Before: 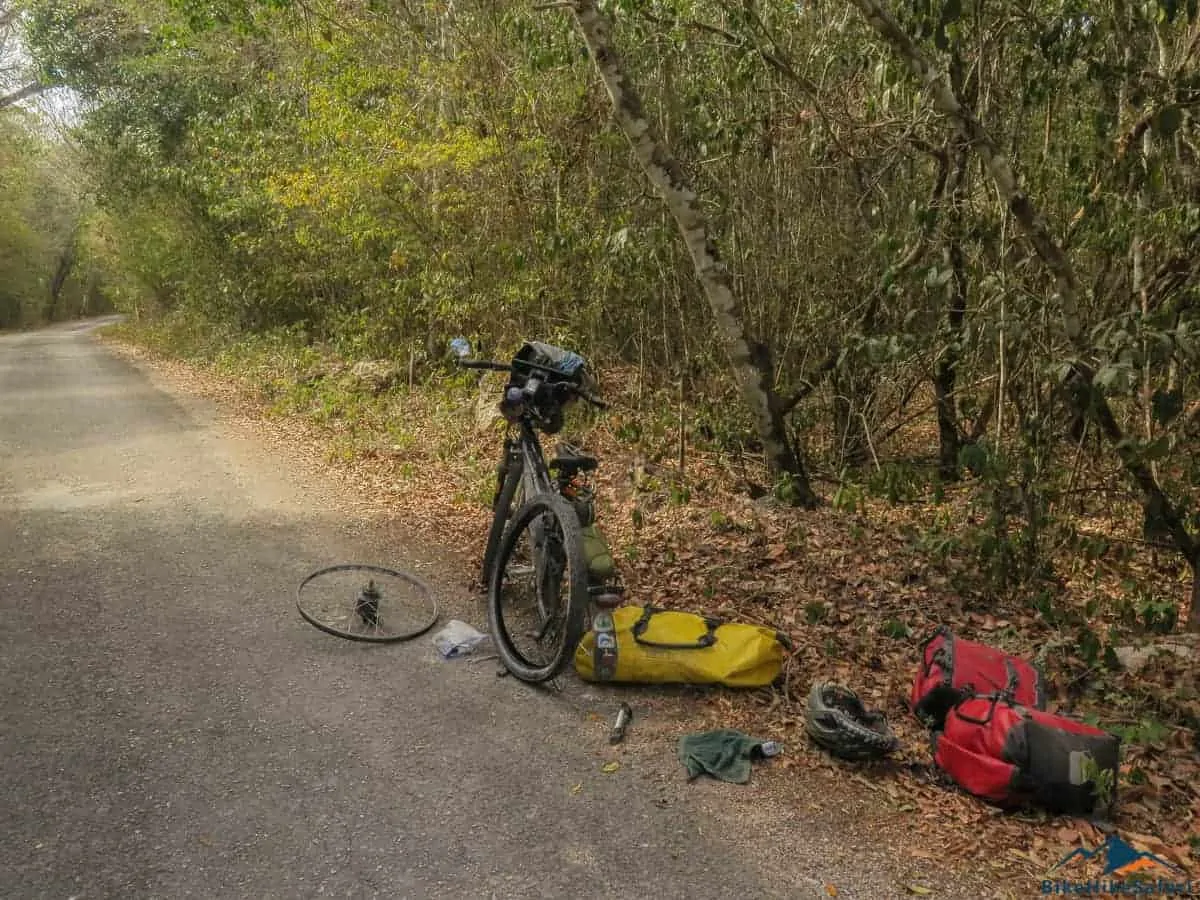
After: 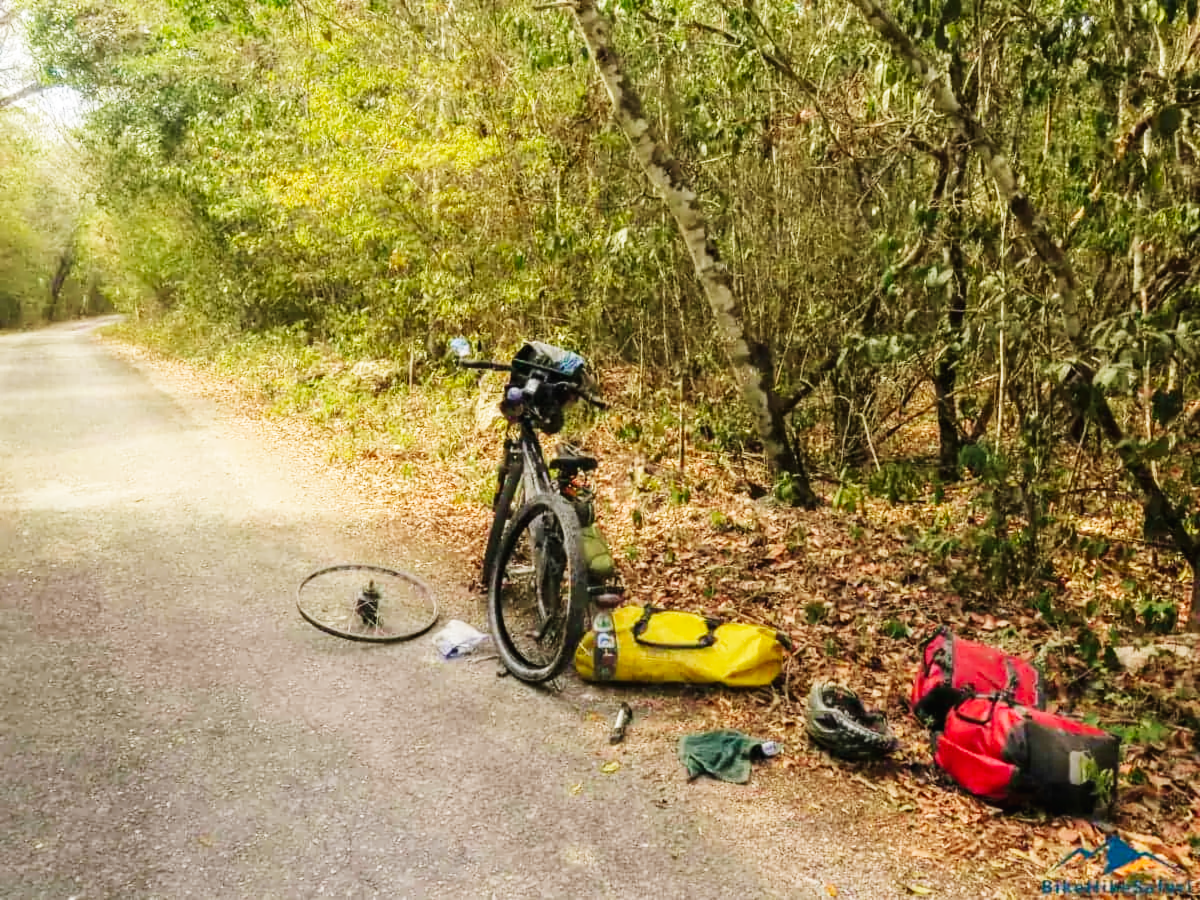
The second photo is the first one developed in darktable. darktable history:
velvia: on, module defaults
base curve: curves: ch0 [(0, 0.003) (0.001, 0.002) (0.006, 0.004) (0.02, 0.022) (0.048, 0.086) (0.094, 0.234) (0.162, 0.431) (0.258, 0.629) (0.385, 0.8) (0.548, 0.918) (0.751, 0.988) (1, 1)], preserve colors none
lowpass: radius 0.5, unbound 0
